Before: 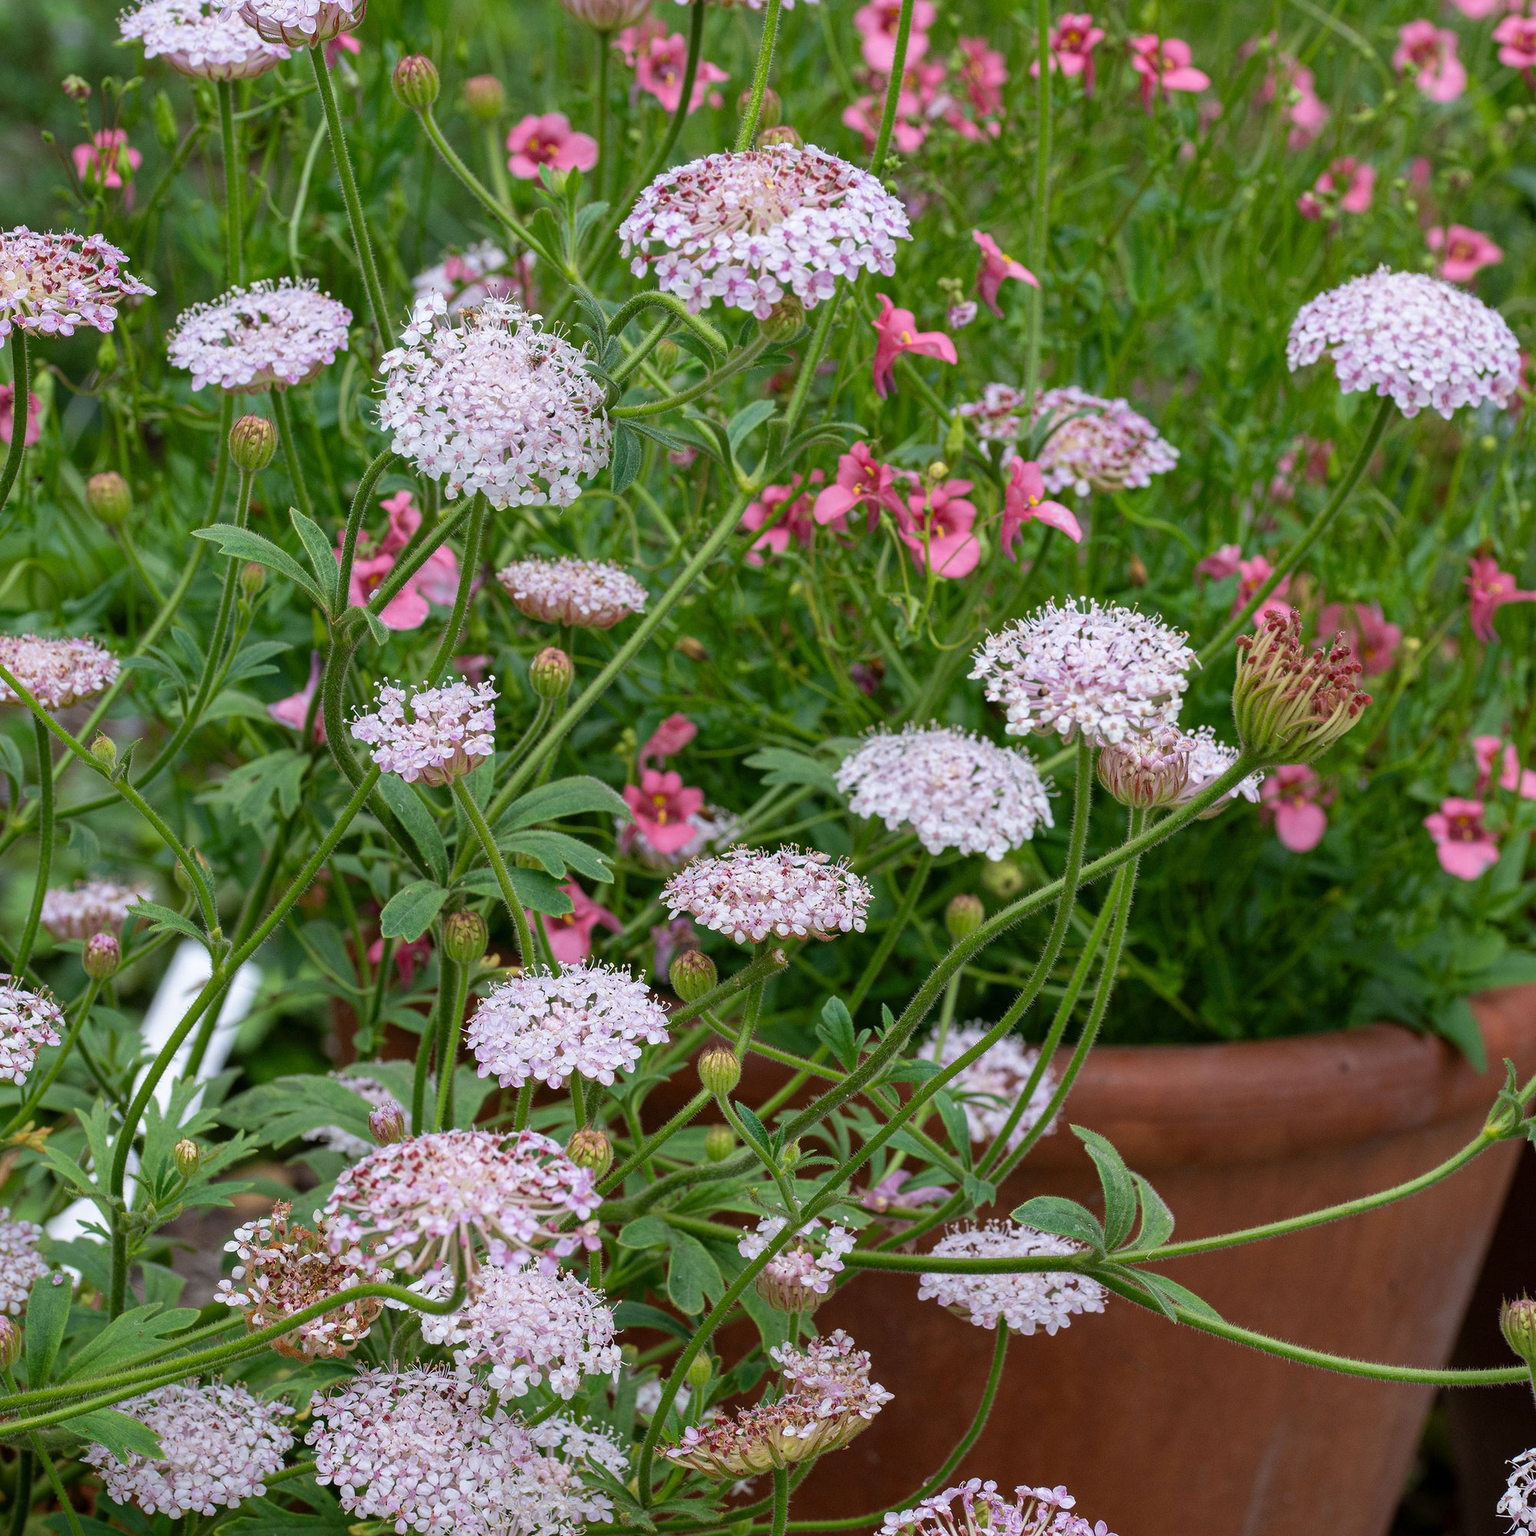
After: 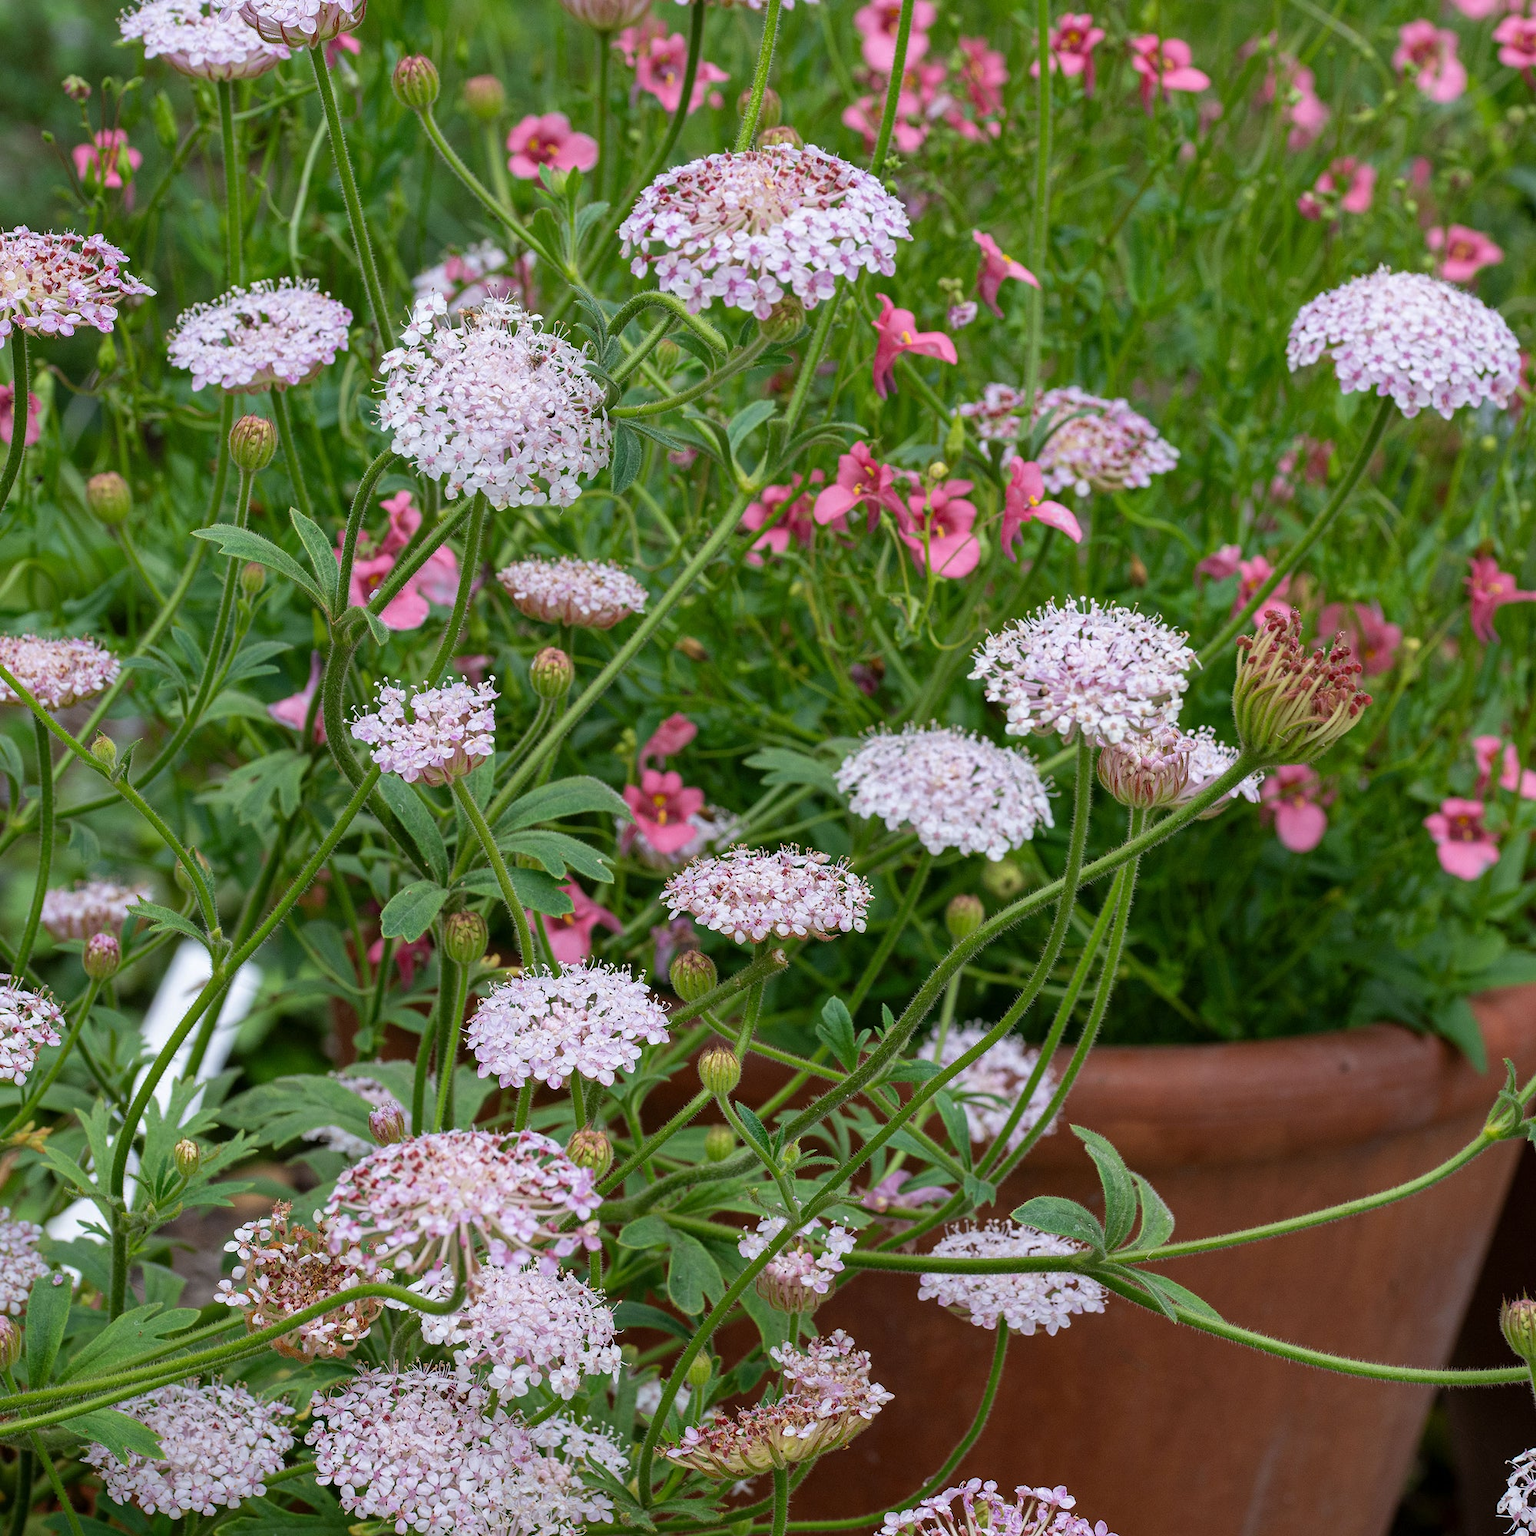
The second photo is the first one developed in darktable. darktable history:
levels: gray 59.41%
